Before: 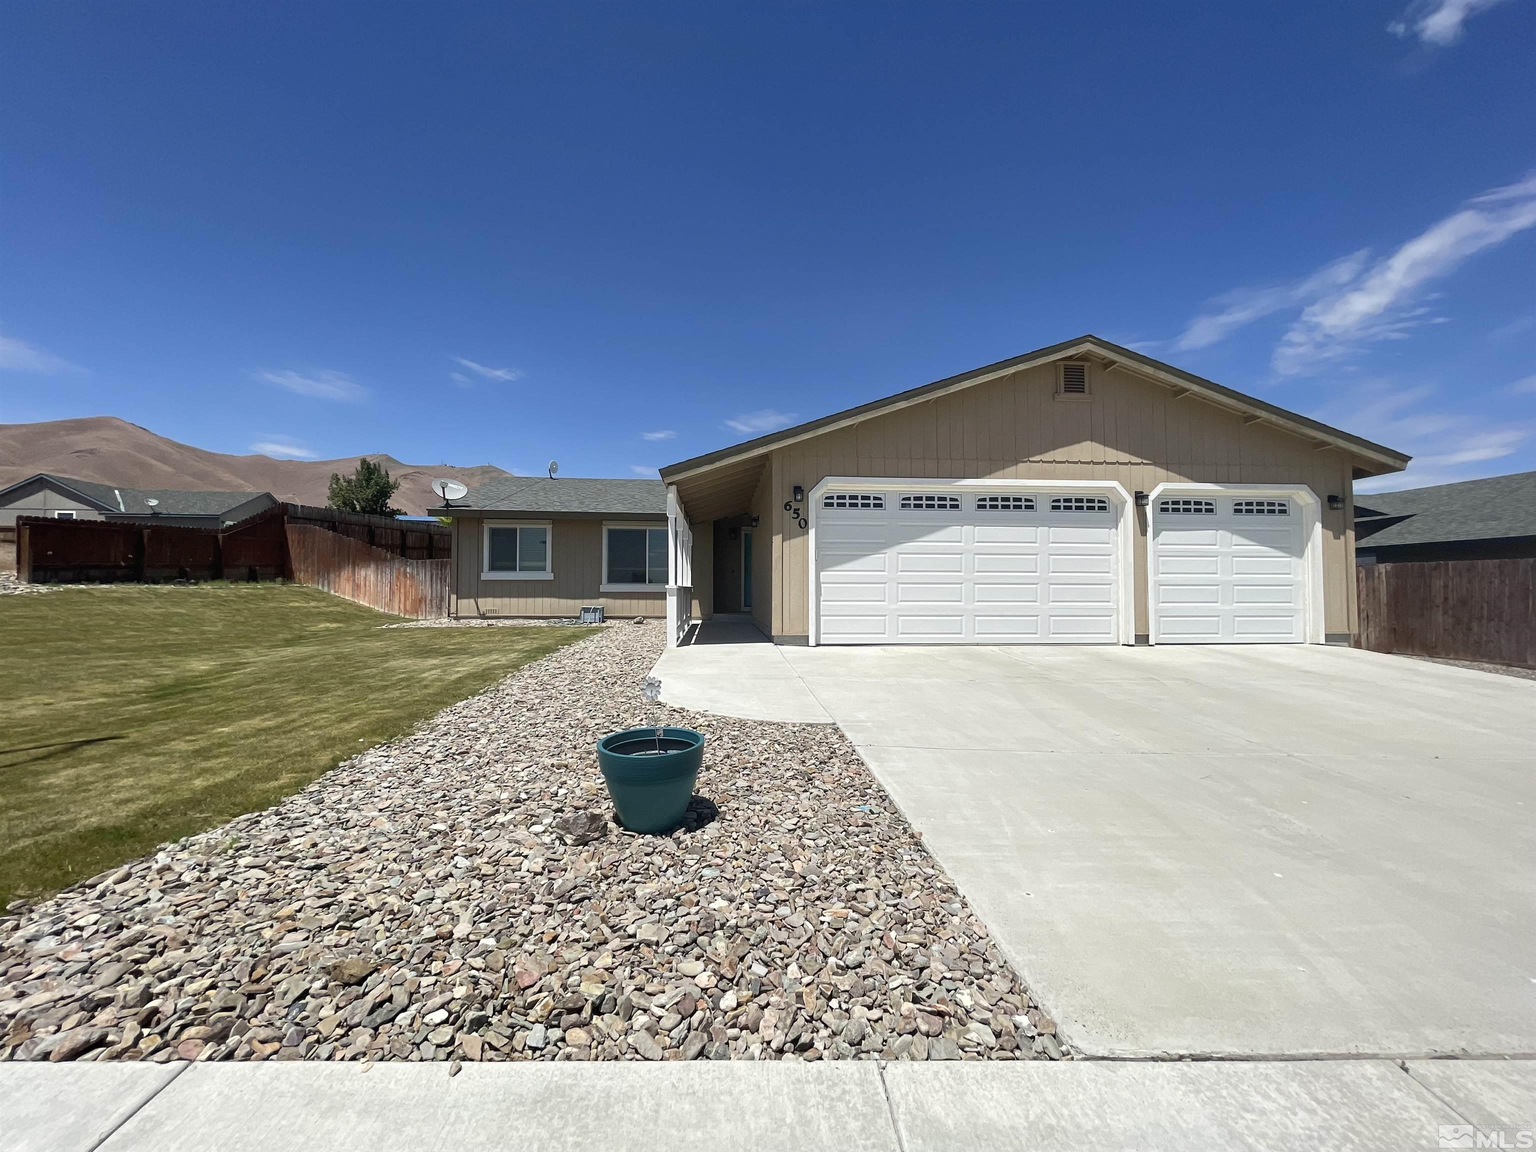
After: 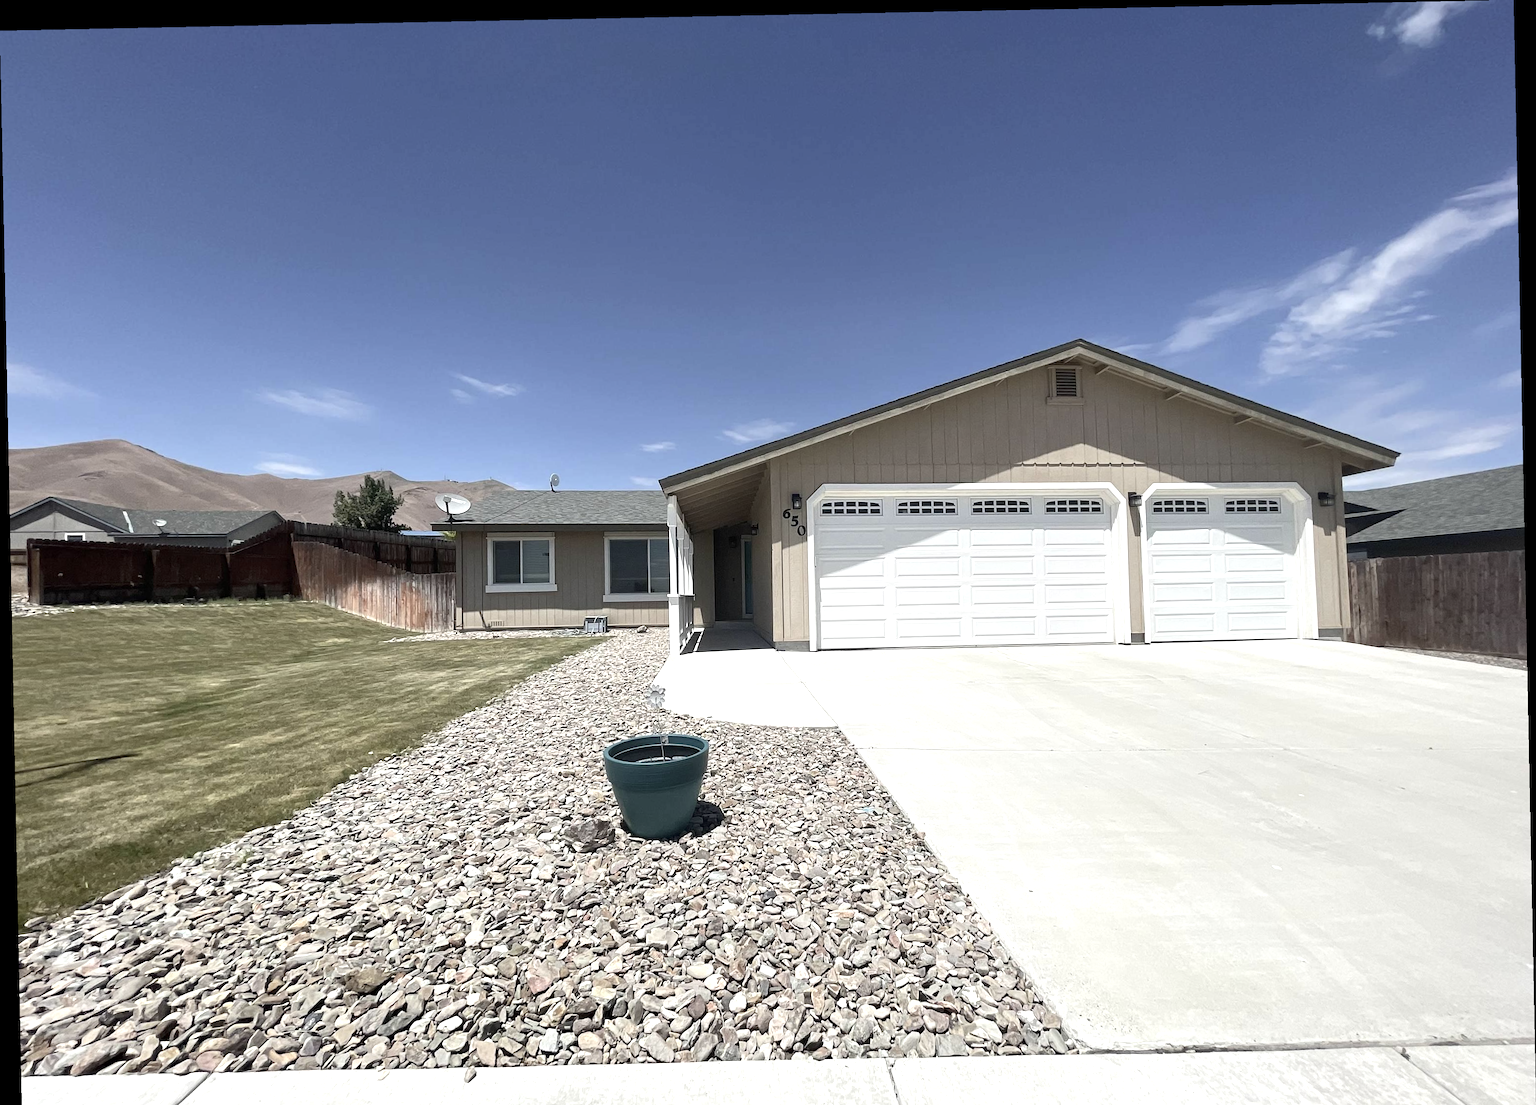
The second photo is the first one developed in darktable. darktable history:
crop and rotate: top 0%, bottom 5.097%
contrast brightness saturation: contrast 0.1, saturation -0.36
exposure: black level correction 0.001, exposure 0.5 EV, compensate exposure bias true, compensate highlight preservation false
rotate and perspective: rotation -1.17°, automatic cropping off
